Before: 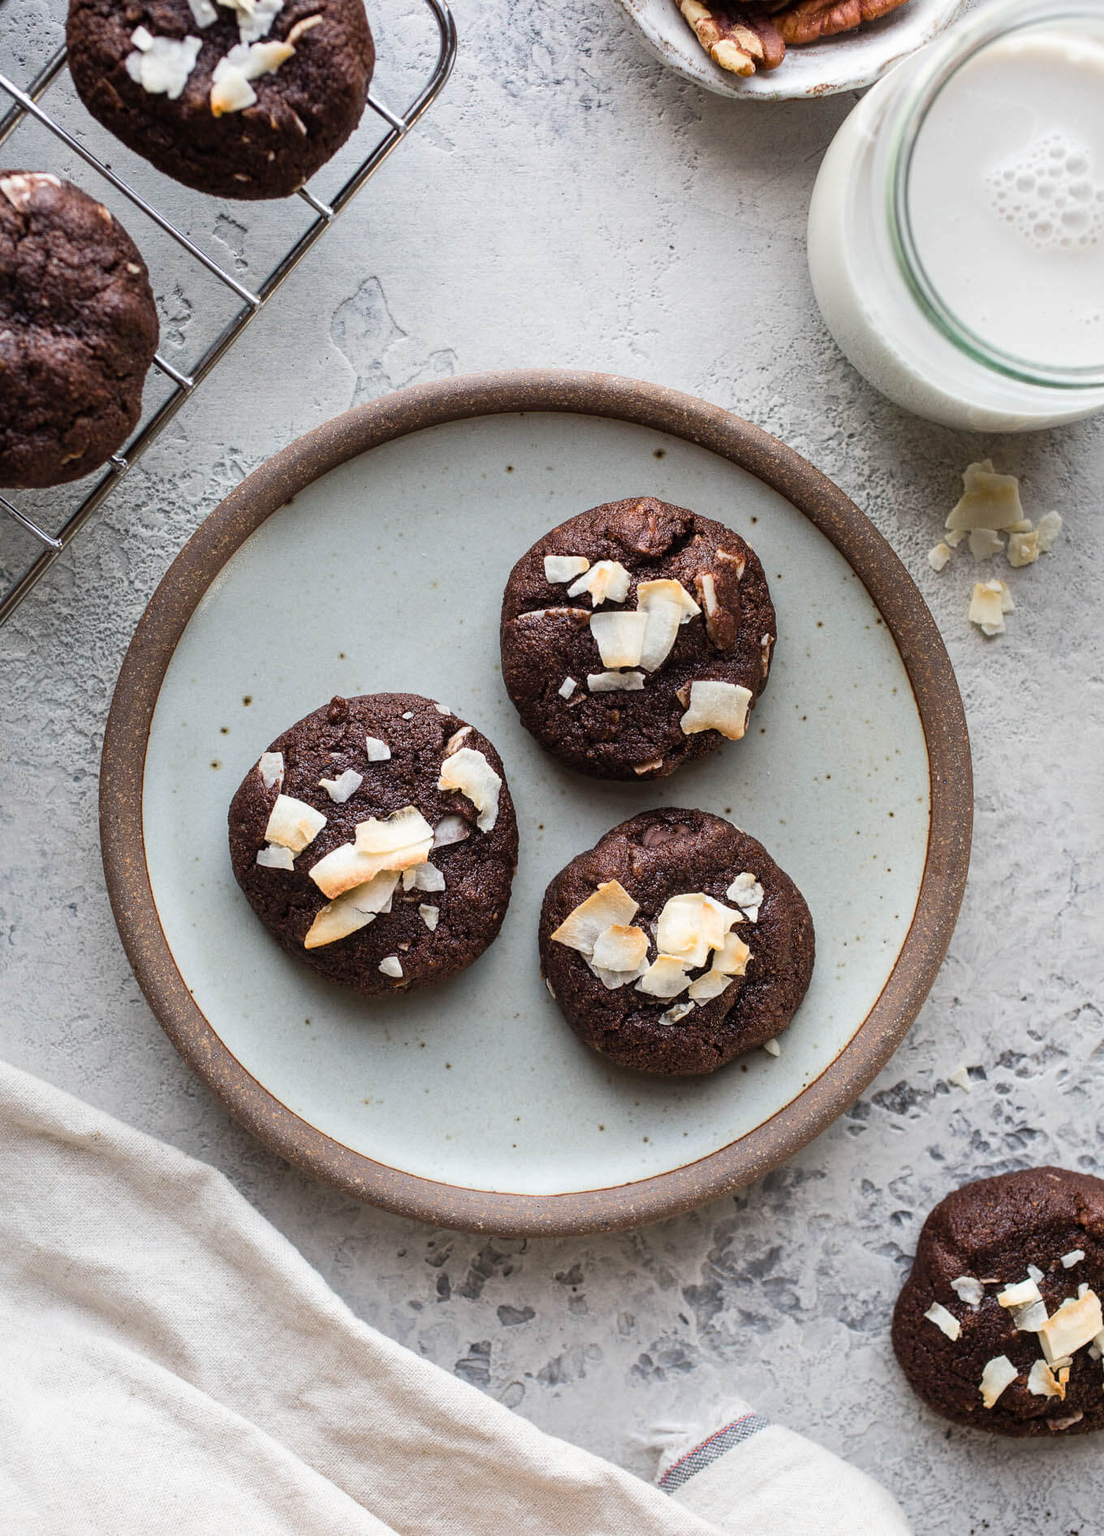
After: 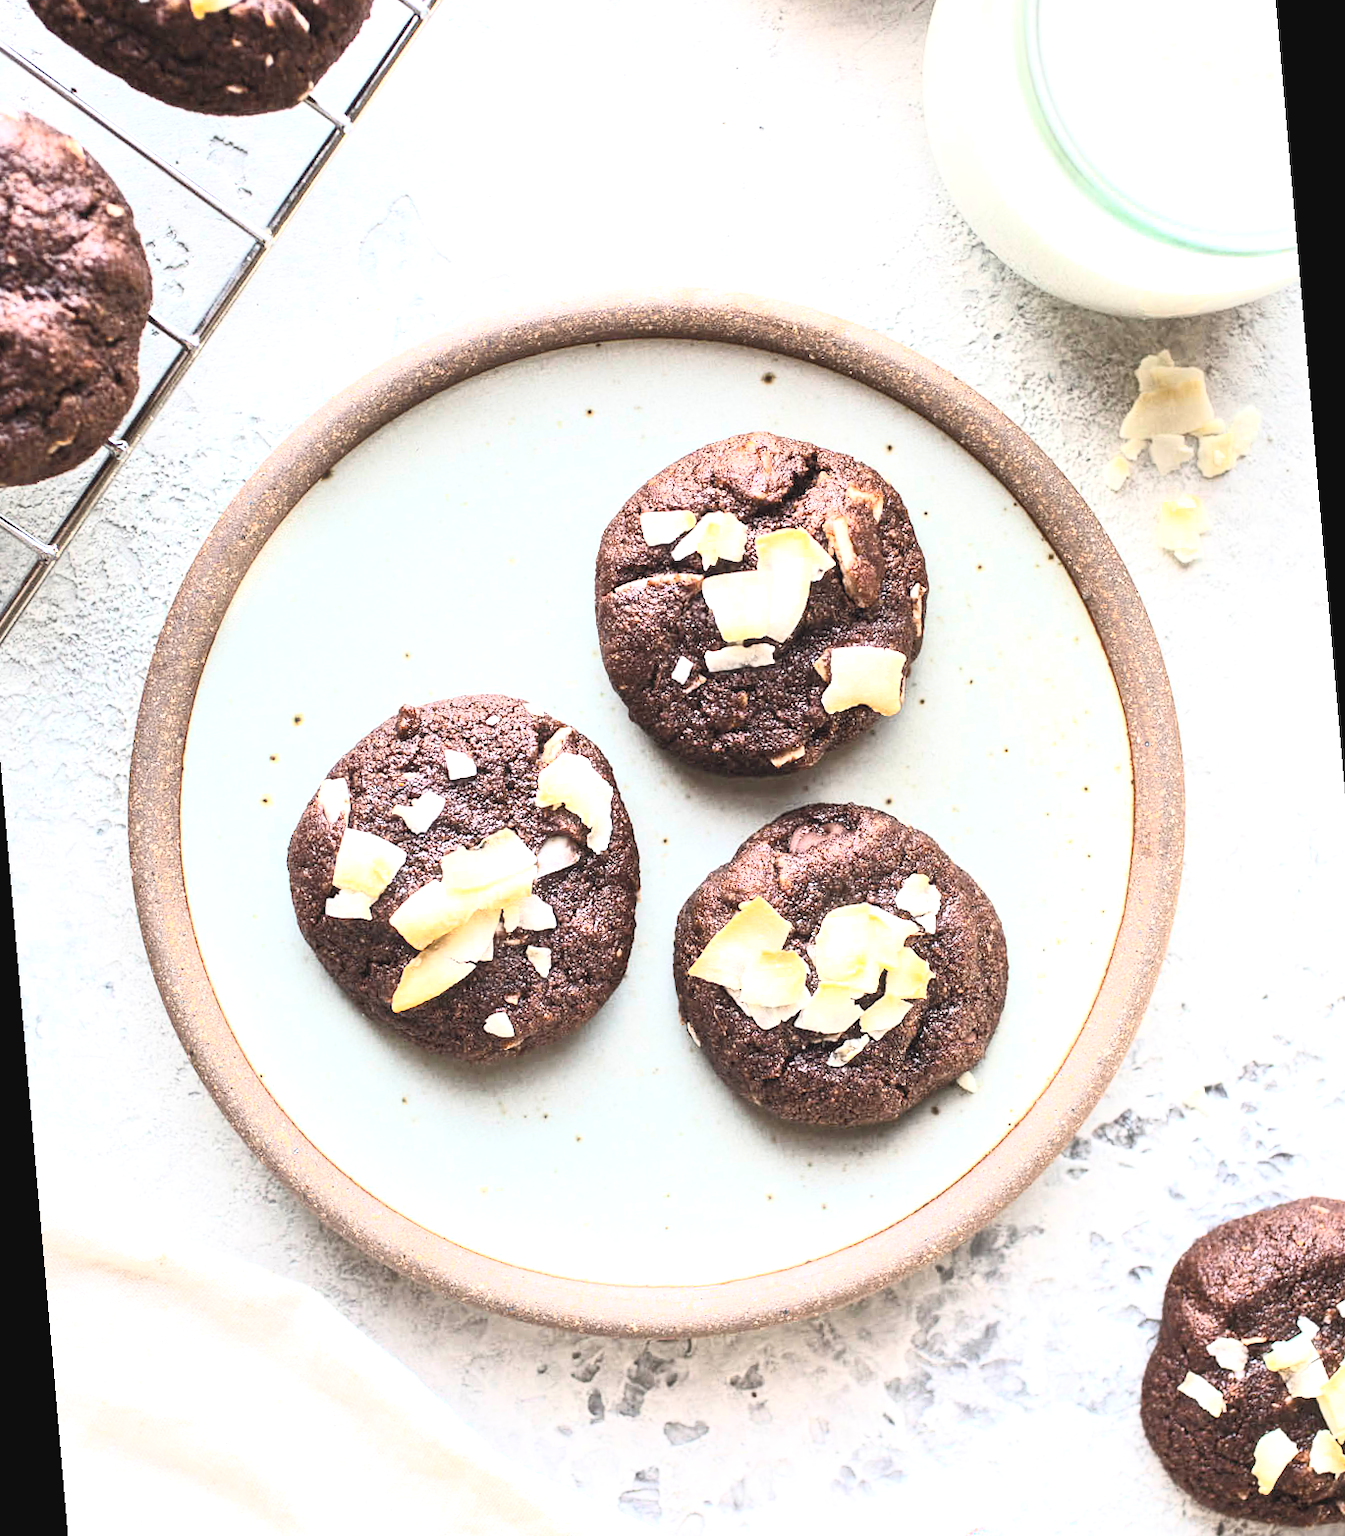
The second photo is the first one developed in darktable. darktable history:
rotate and perspective: rotation -5°, crop left 0.05, crop right 0.952, crop top 0.11, crop bottom 0.89
exposure: black level correction 0, exposure 1.2 EV, compensate exposure bias true, compensate highlight preservation false
contrast brightness saturation: contrast 0.39, brightness 0.53
